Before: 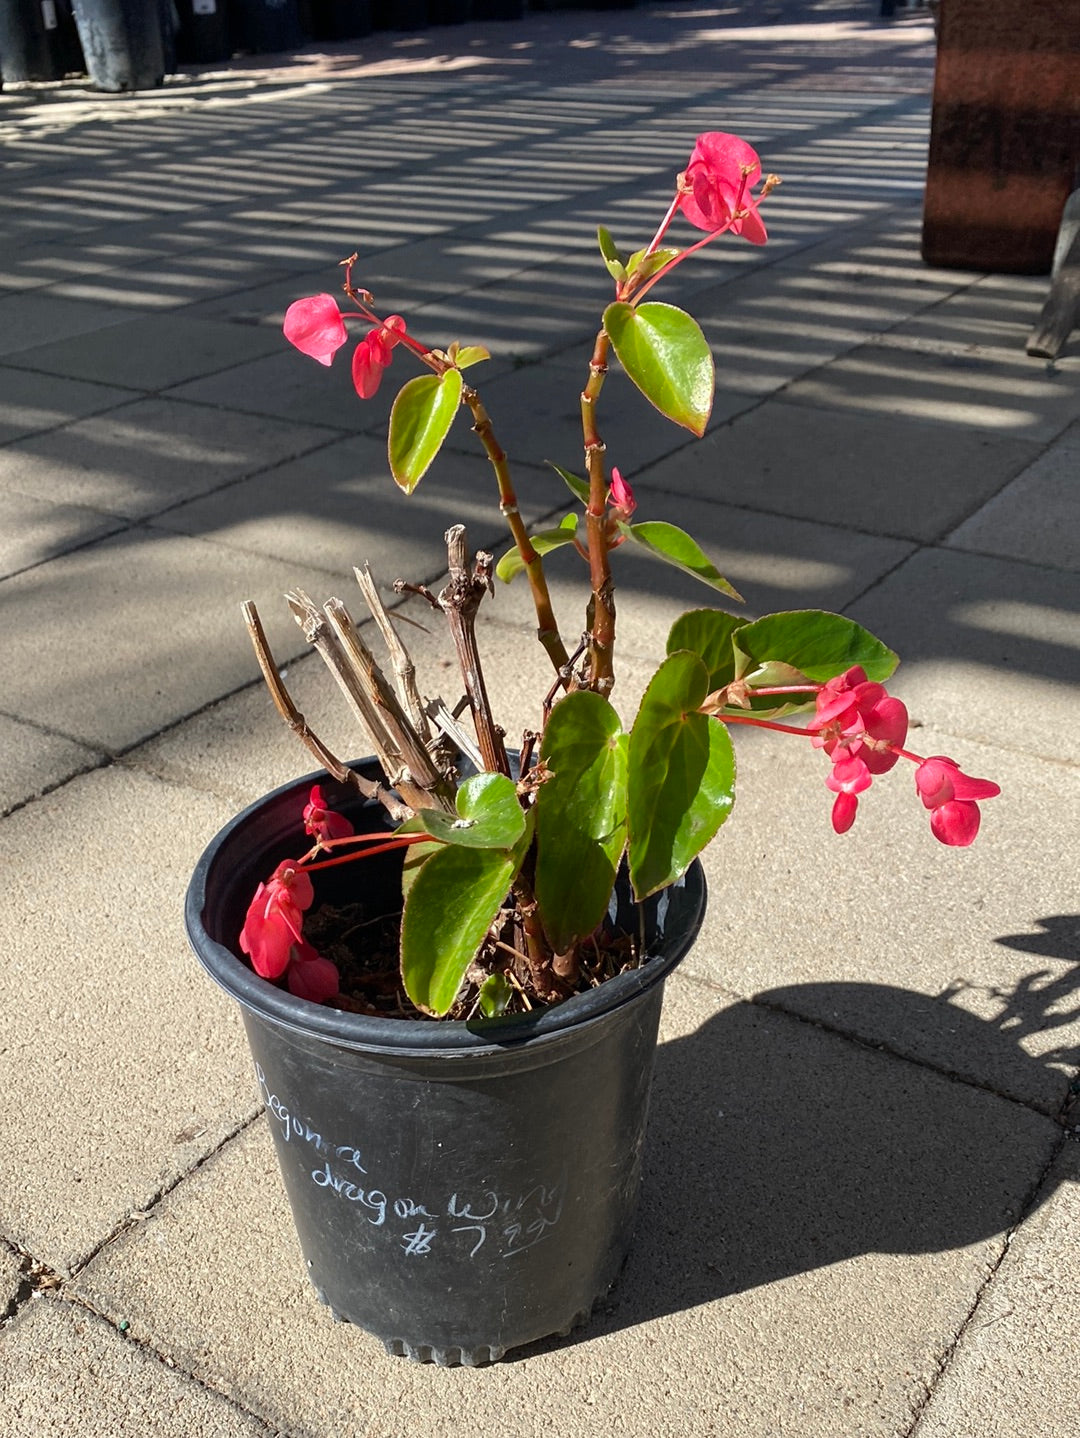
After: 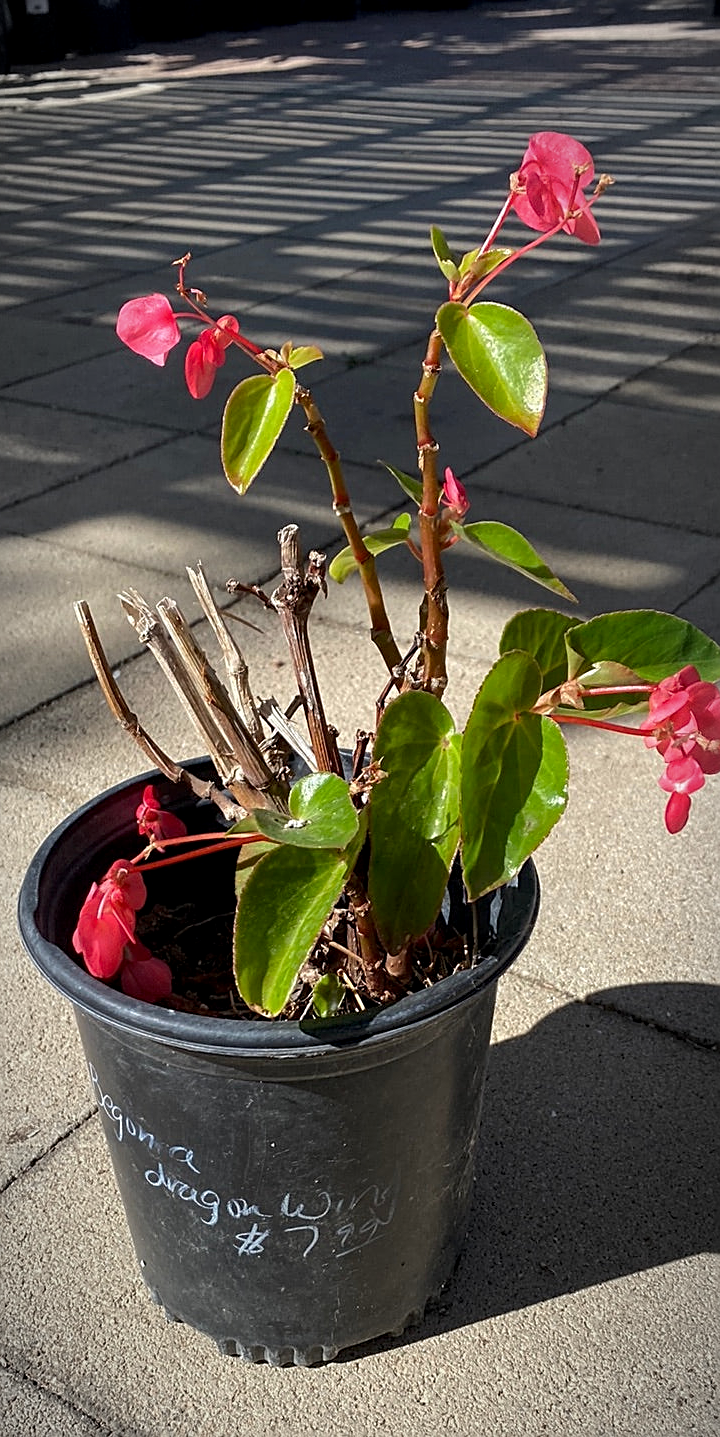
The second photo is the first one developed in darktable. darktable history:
exposure: black level correction 0.002, exposure -0.1 EV, compensate highlight preservation false
local contrast: highlights 100%, shadows 100%, detail 120%, midtone range 0.2
crop and rotate: left 15.546%, right 17.787%
sharpen: on, module defaults
vignetting: fall-off radius 60%, automatic ratio true
